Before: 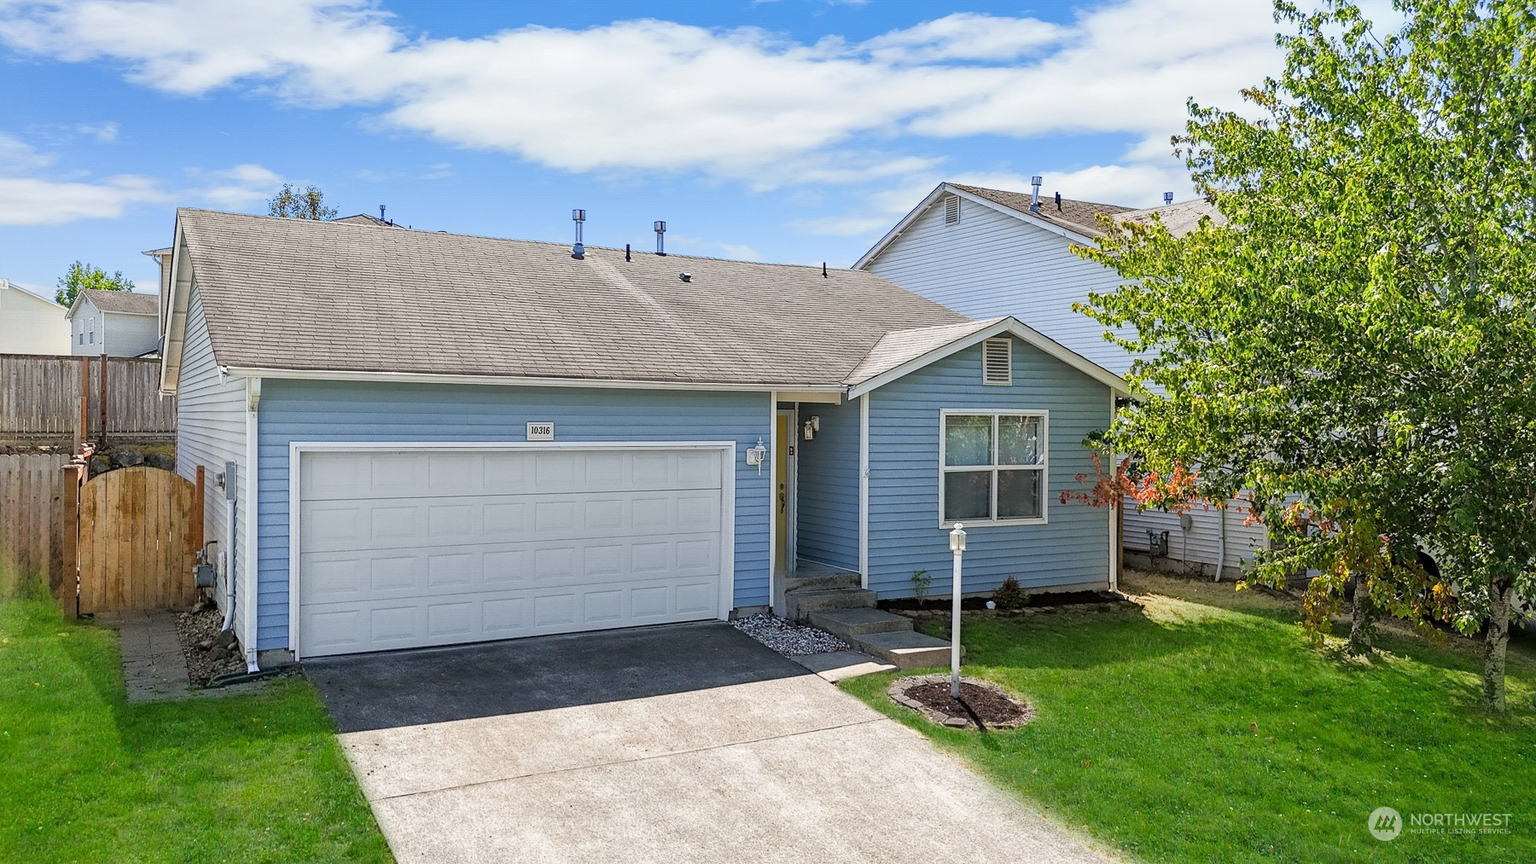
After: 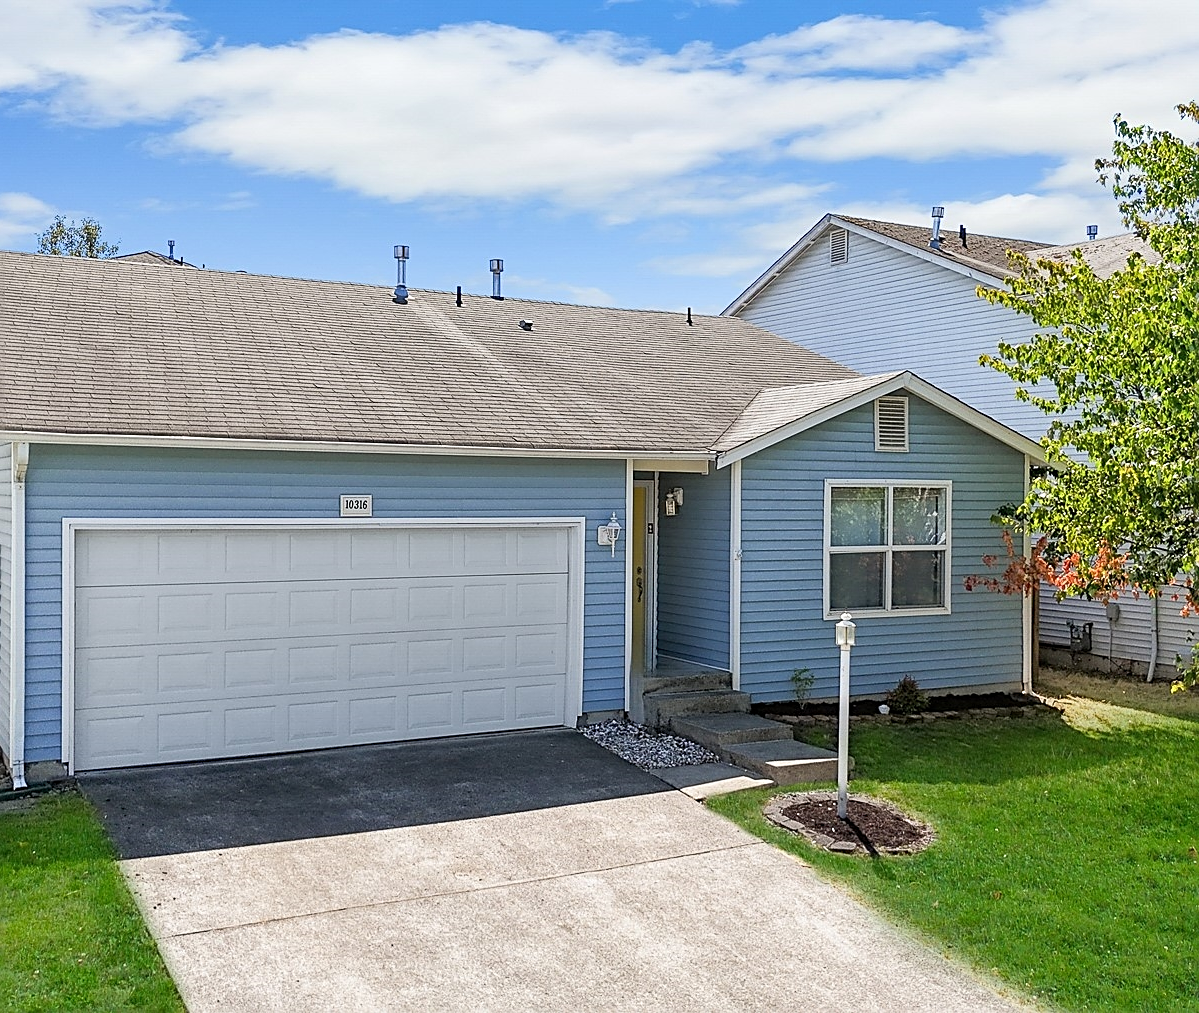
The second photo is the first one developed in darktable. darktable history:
sharpen: on, module defaults
crop: left 15.419%, right 17.914%
